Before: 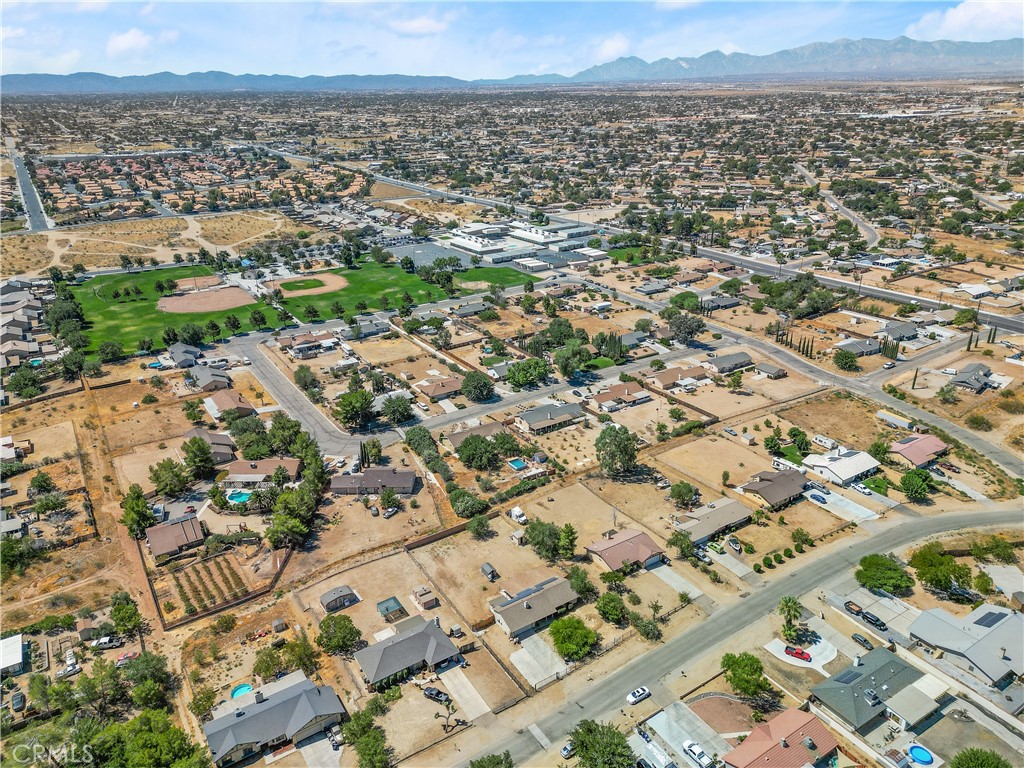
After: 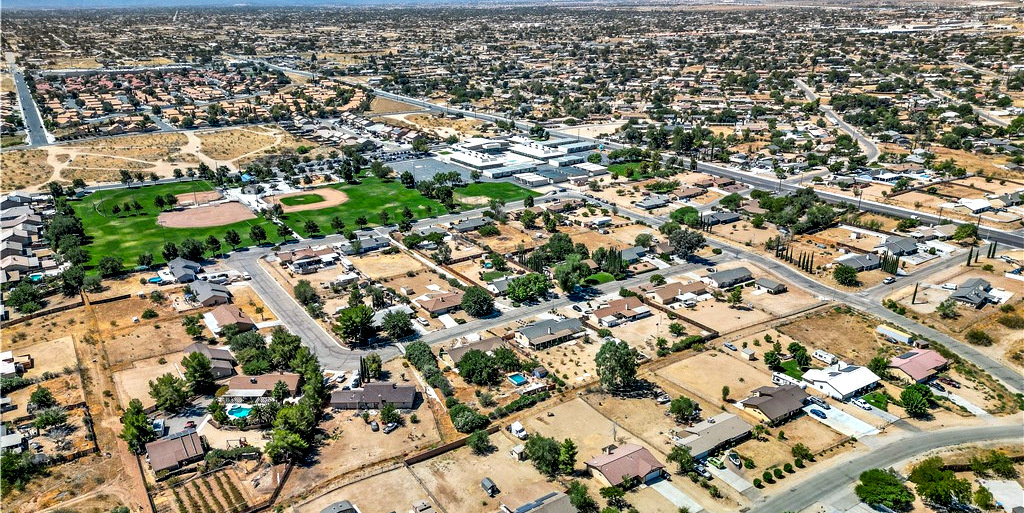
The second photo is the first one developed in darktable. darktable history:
crop: top 11.137%, bottom 21.983%
contrast equalizer: y [[0.6 ×6], [0.55 ×6], [0 ×6], [0 ×6], [0 ×6]]
